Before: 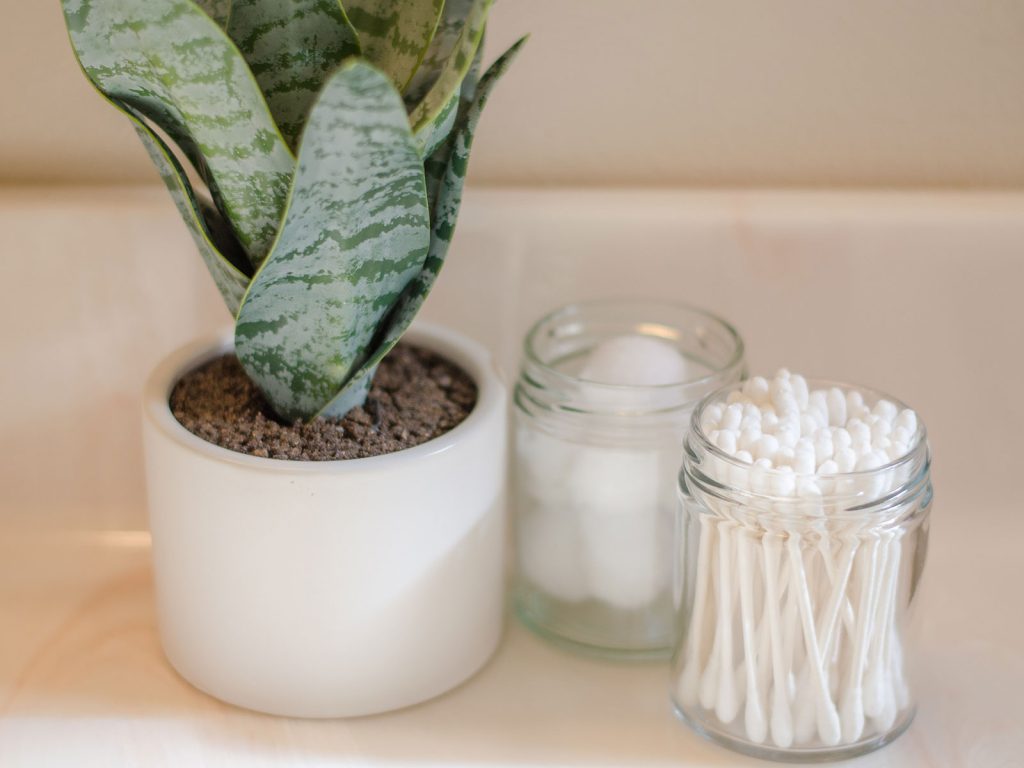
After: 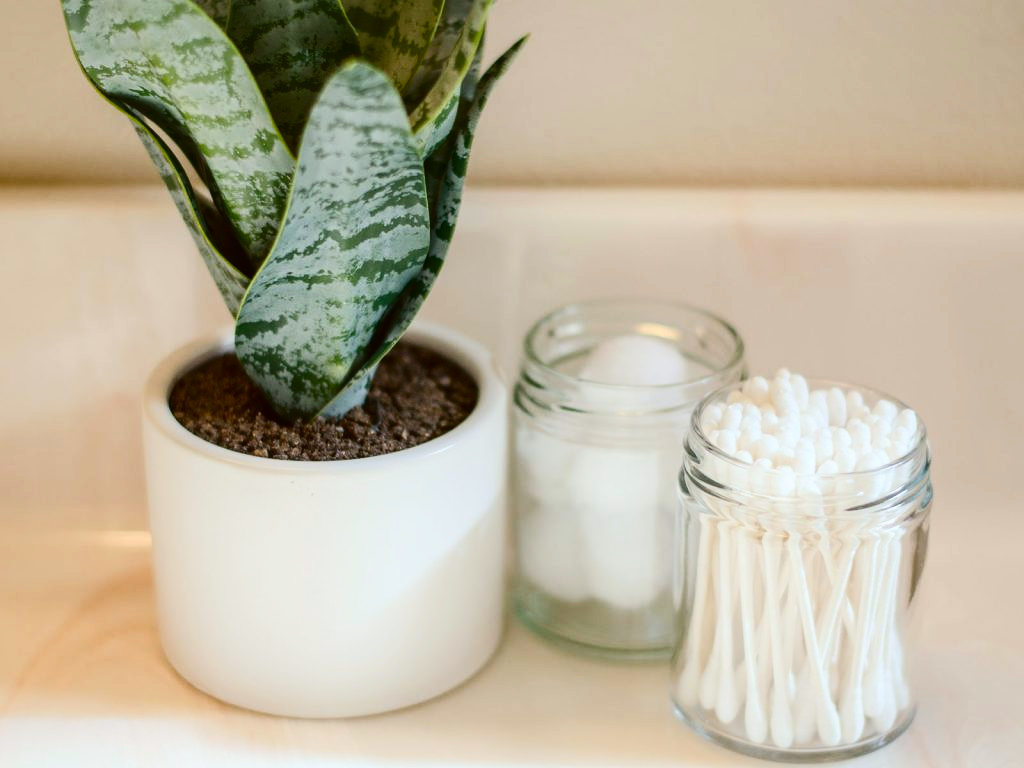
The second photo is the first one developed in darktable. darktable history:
color balance rgb: shadows fall-off 101%, linear chroma grading › mid-tones 7.63%, perceptual saturation grading › mid-tones 11.68%, mask middle-gray fulcrum 22.45%, global vibrance 10.11%, saturation formula JzAzBz (2021)
contrast brightness saturation: contrast 0.32, brightness -0.08, saturation 0.17
color balance: lift [1.004, 1.002, 1.002, 0.998], gamma [1, 1.007, 1.002, 0.993], gain [1, 0.977, 1.013, 1.023], contrast -3.64%
